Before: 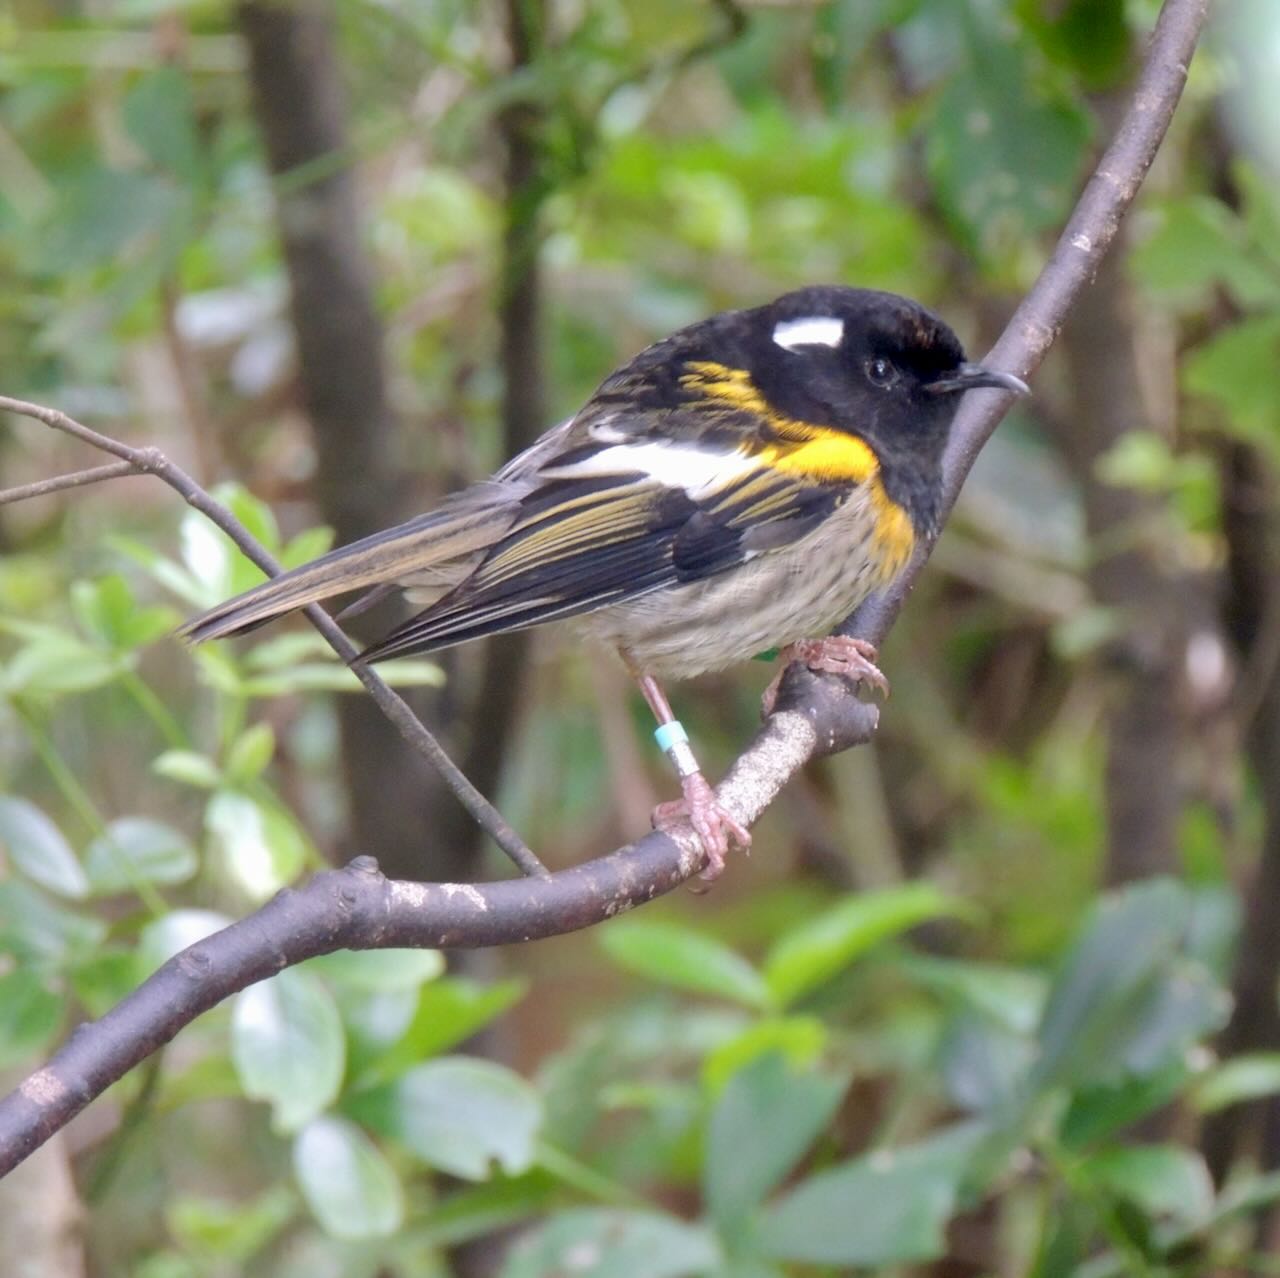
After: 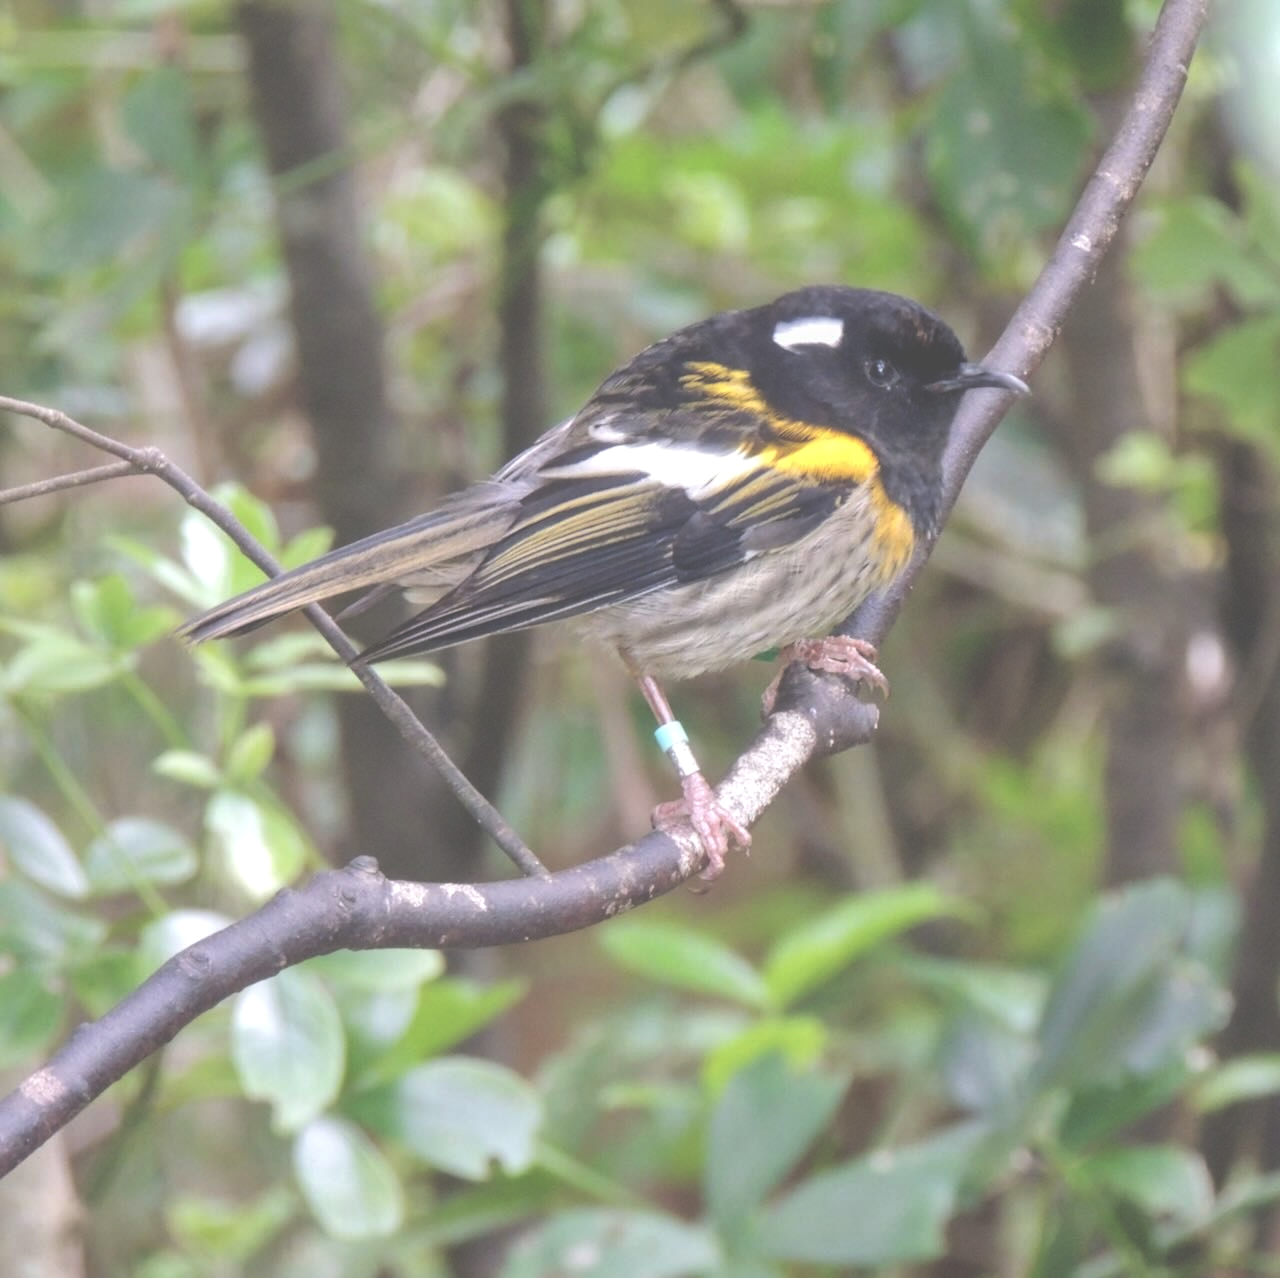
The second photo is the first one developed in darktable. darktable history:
exposure: black level correction -0.087, compensate highlight preservation false
local contrast: on, module defaults
